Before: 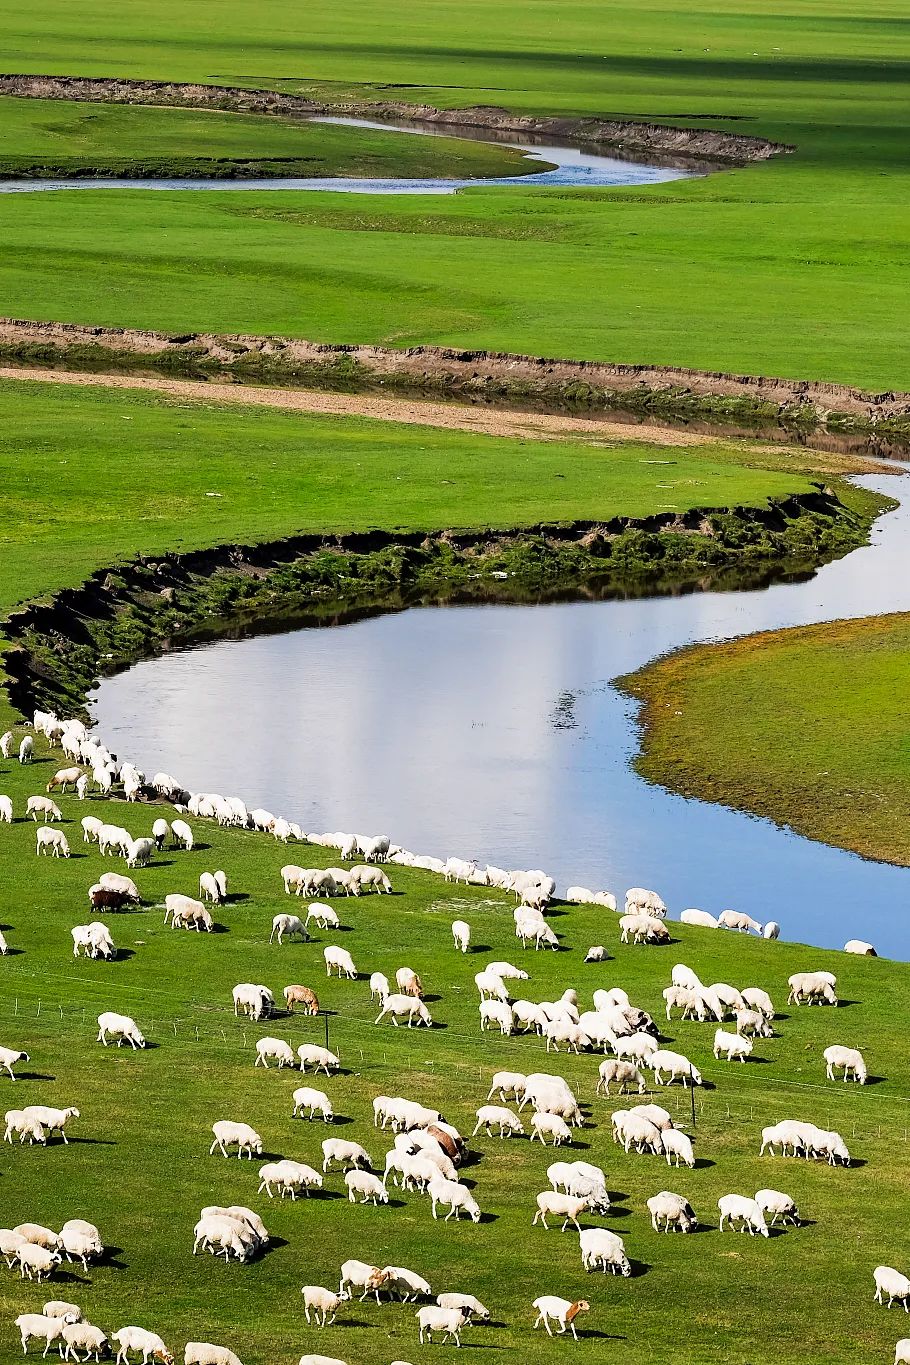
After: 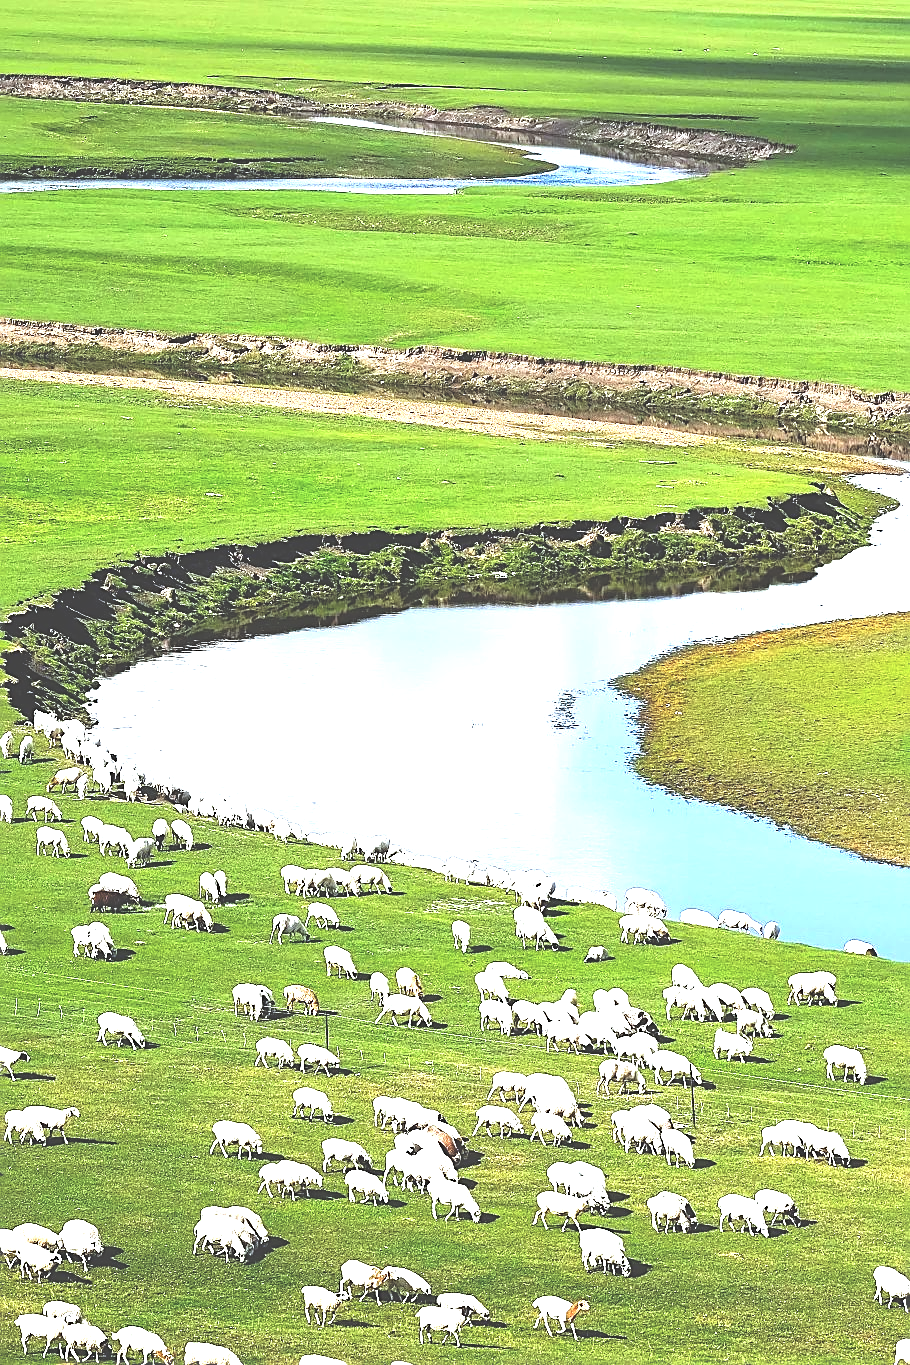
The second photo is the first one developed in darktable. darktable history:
sharpen: on, module defaults
white balance: red 0.925, blue 1.046
exposure: black level correction -0.023, exposure 1.397 EV, compensate highlight preservation false
